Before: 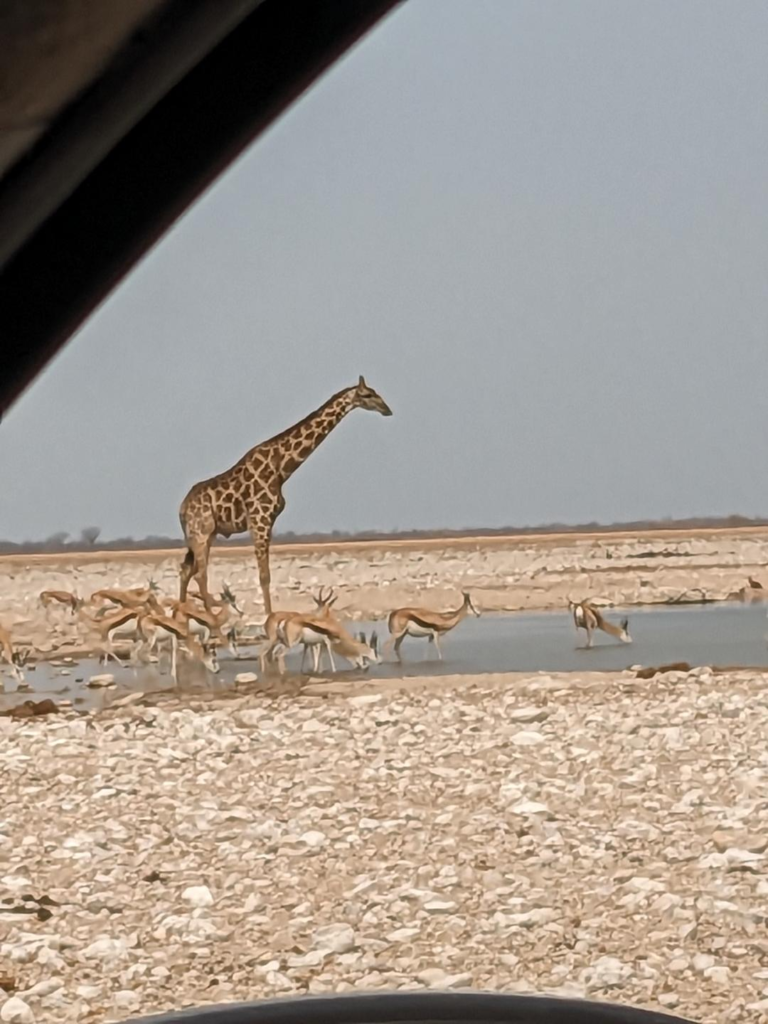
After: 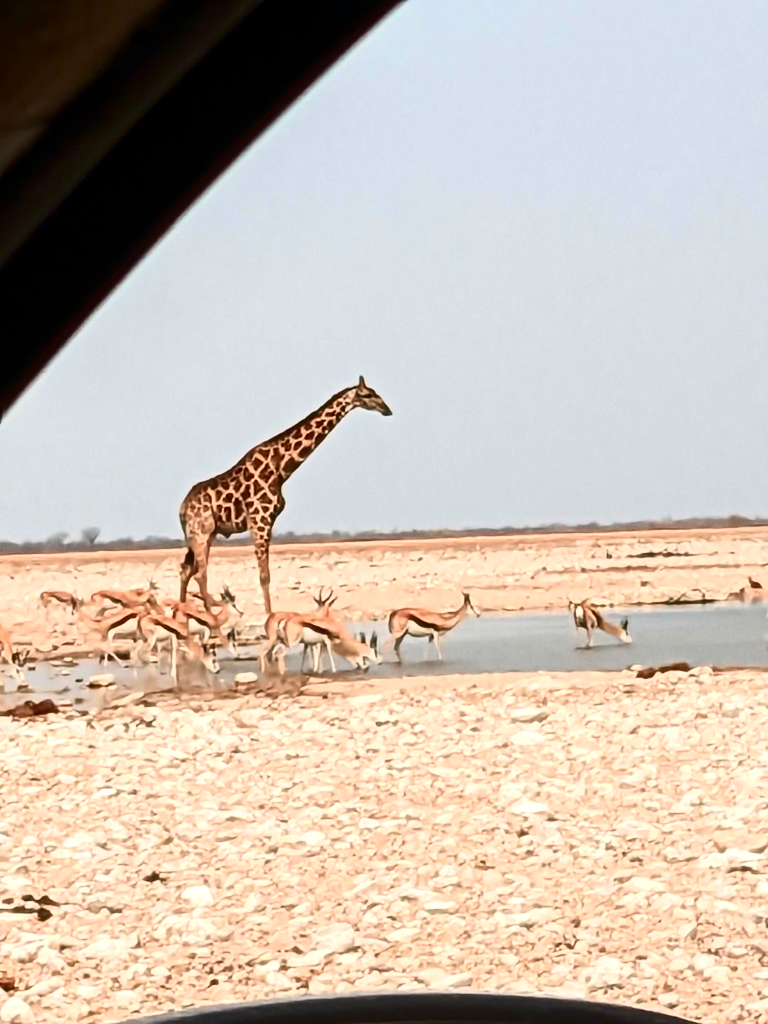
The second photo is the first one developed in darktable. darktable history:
color zones: curves: ch1 [(0.263, 0.53) (0.376, 0.287) (0.487, 0.512) (0.748, 0.547) (1, 0.513)]; ch2 [(0.262, 0.45) (0.751, 0.477)], mix 31.98%
contrast brightness saturation: contrast 0.32, brightness -0.08, saturation 0.17
exposure: black level correction 0, exposure 0.5 EV, compensate highlight preservation false
